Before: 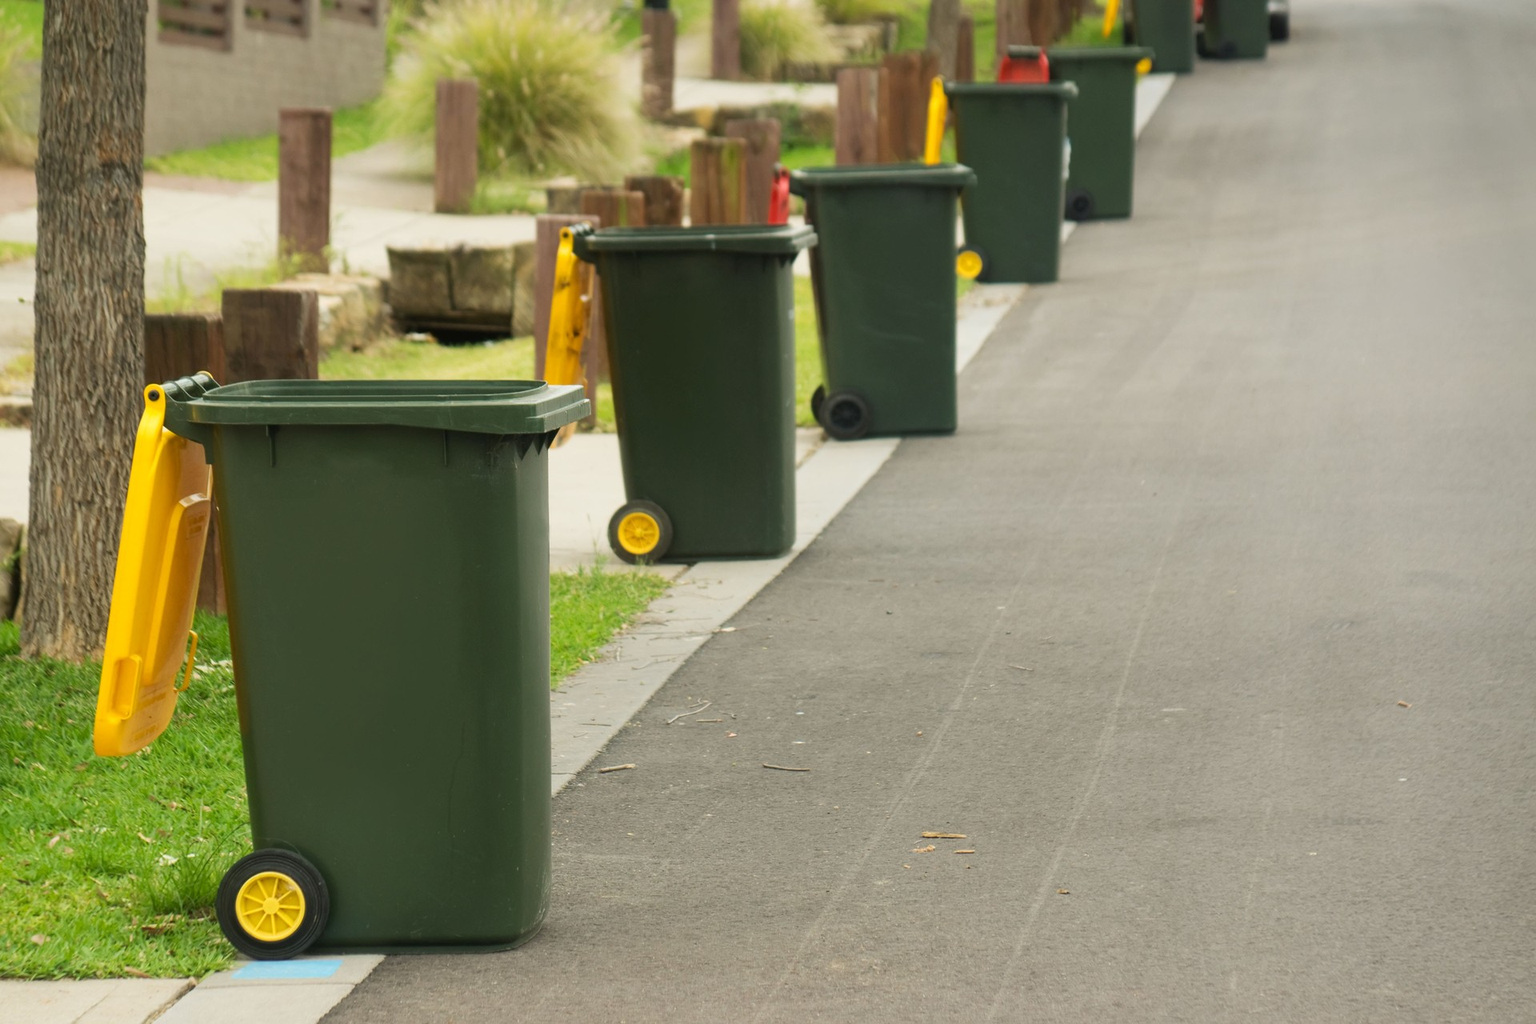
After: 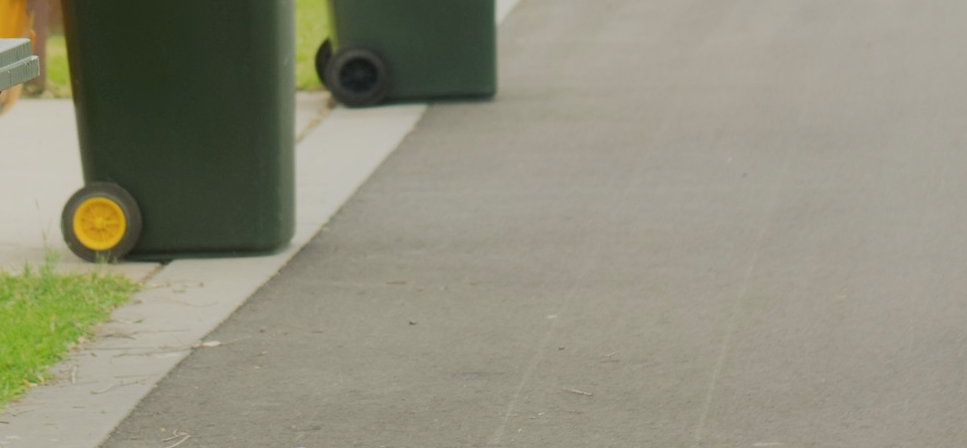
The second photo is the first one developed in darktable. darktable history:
tone equalizer: edges refinement/feathering 500, mask exposure compensation -1.57 EV, preserve details no
filmic rgb: middle gray luminance 18.31%, black relative exposure -10.46 EV, white relative exposure 3.42 EV, threshold 3 EV, target black luminance 0%, hardness 6.03, latitude 98.02%, contrast 0.835, shadows ↔ highlights balance 0.306%, enable highlight reconstruction true
crop: left 36.452%, top 34.614%, right 13.153%, bottom 30.371%
contrast equalizer: octaves 7, y [[0.5, 0.488, 0.462, 0.461, 0.491, 0.5], [0.5 ×6], [0.5 ×6], [0 ×6], [0 ×6]]
